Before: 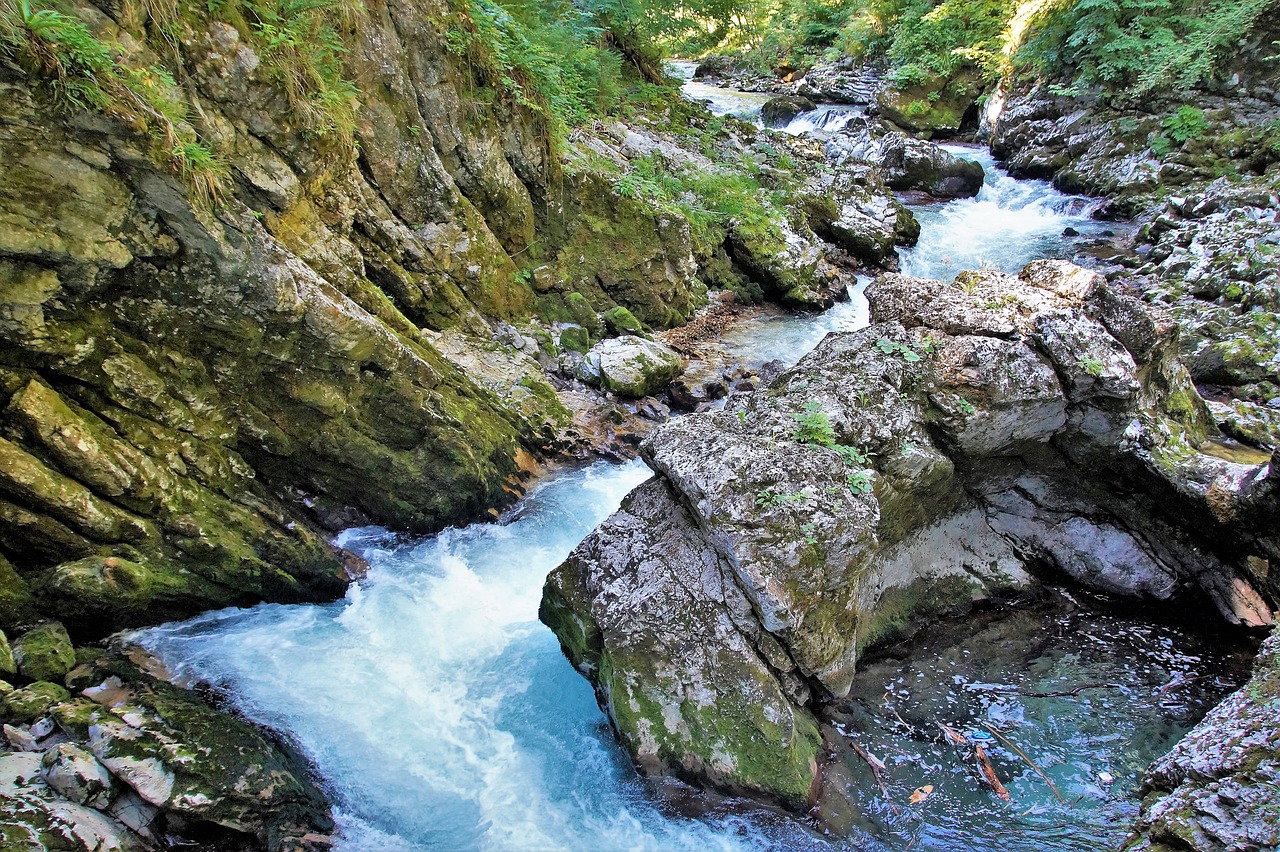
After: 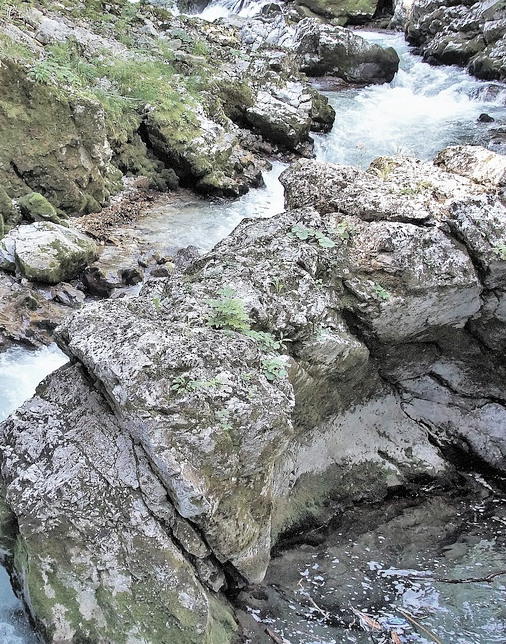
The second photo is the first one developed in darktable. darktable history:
crop: left 45.721%, top 13.393%, right 14.118%, bottom 10.01%
contrast brightness saturation: brightness 0.18, saturation -0.5
